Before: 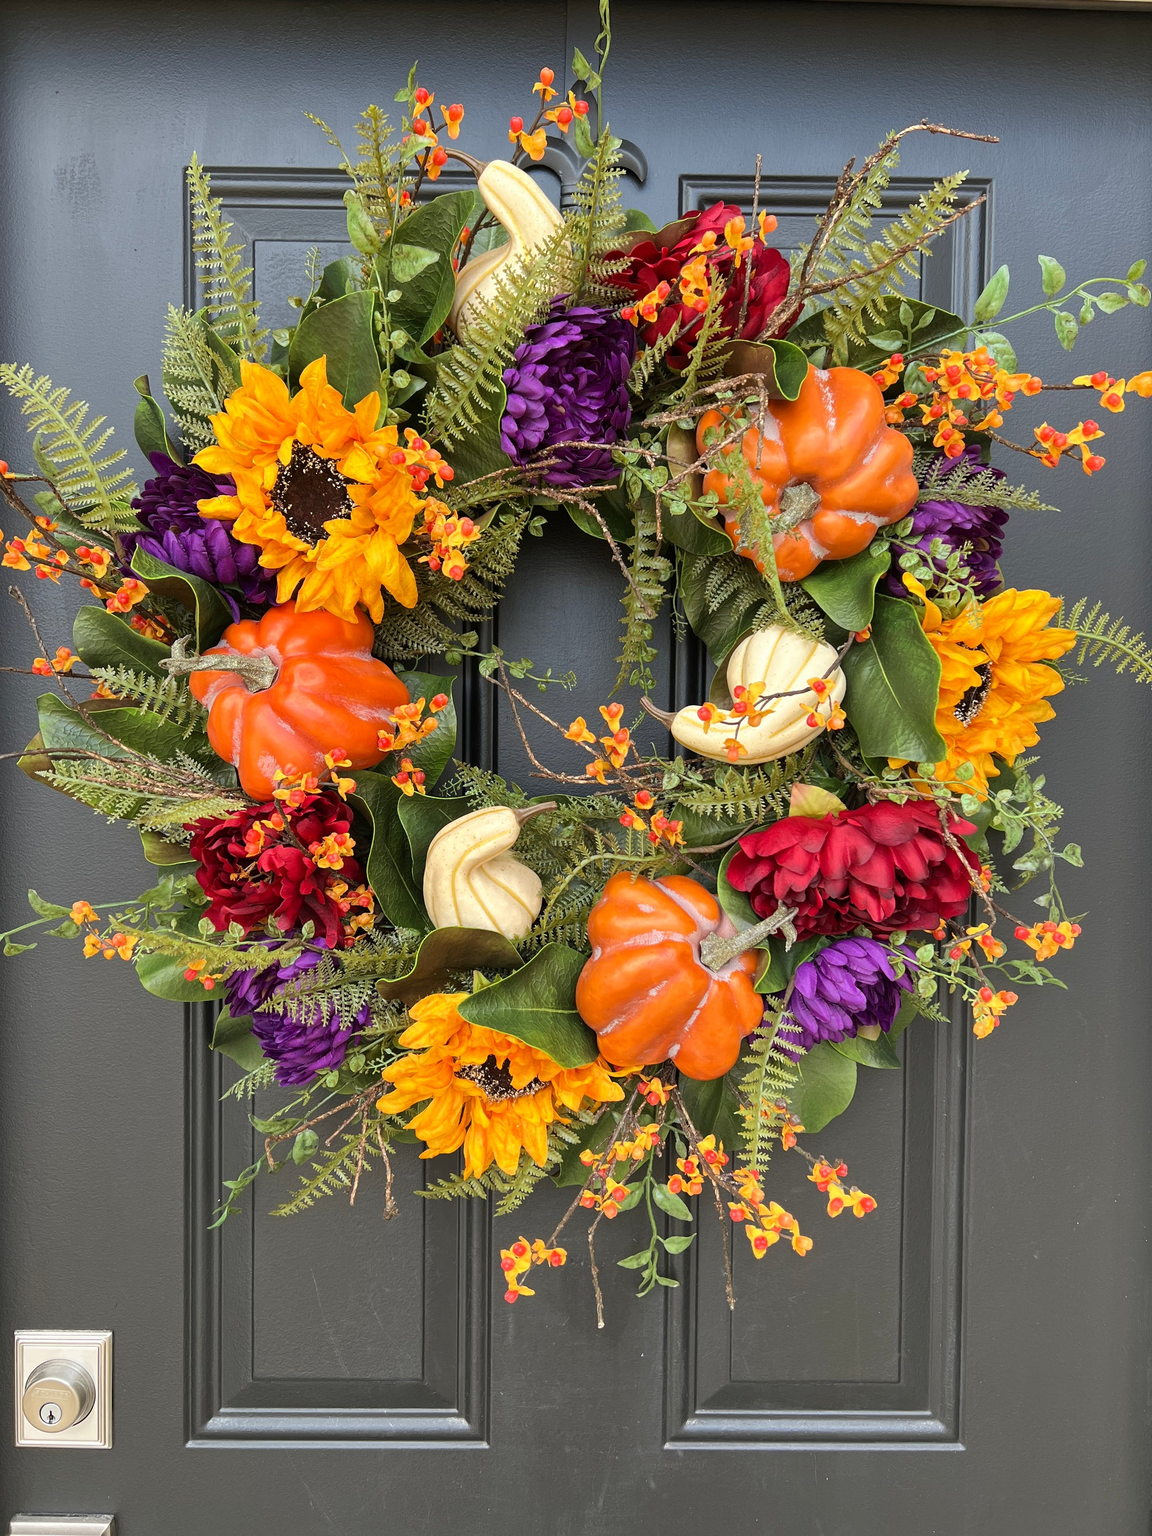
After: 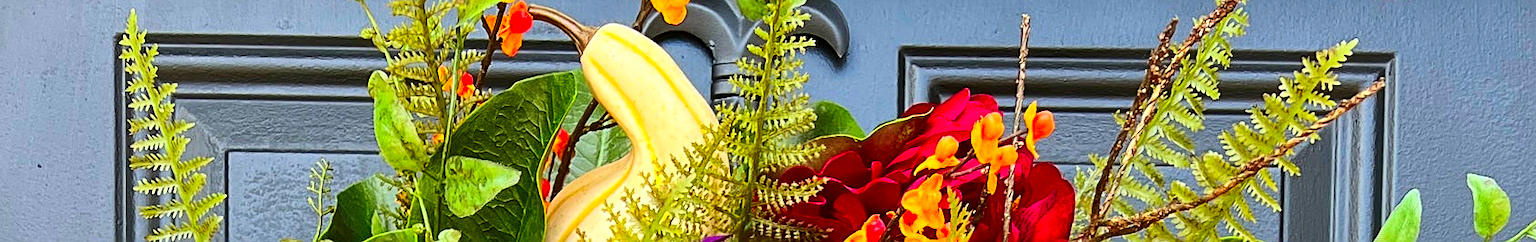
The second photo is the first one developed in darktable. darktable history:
crop and rotate: left 9.644%, top 9.491%, right 6.021%, bottom 80.509%
contrast brightness saturation: contrast 0.26, brightness 0.02, saturation 0.87
sharpen: on, module defaults
